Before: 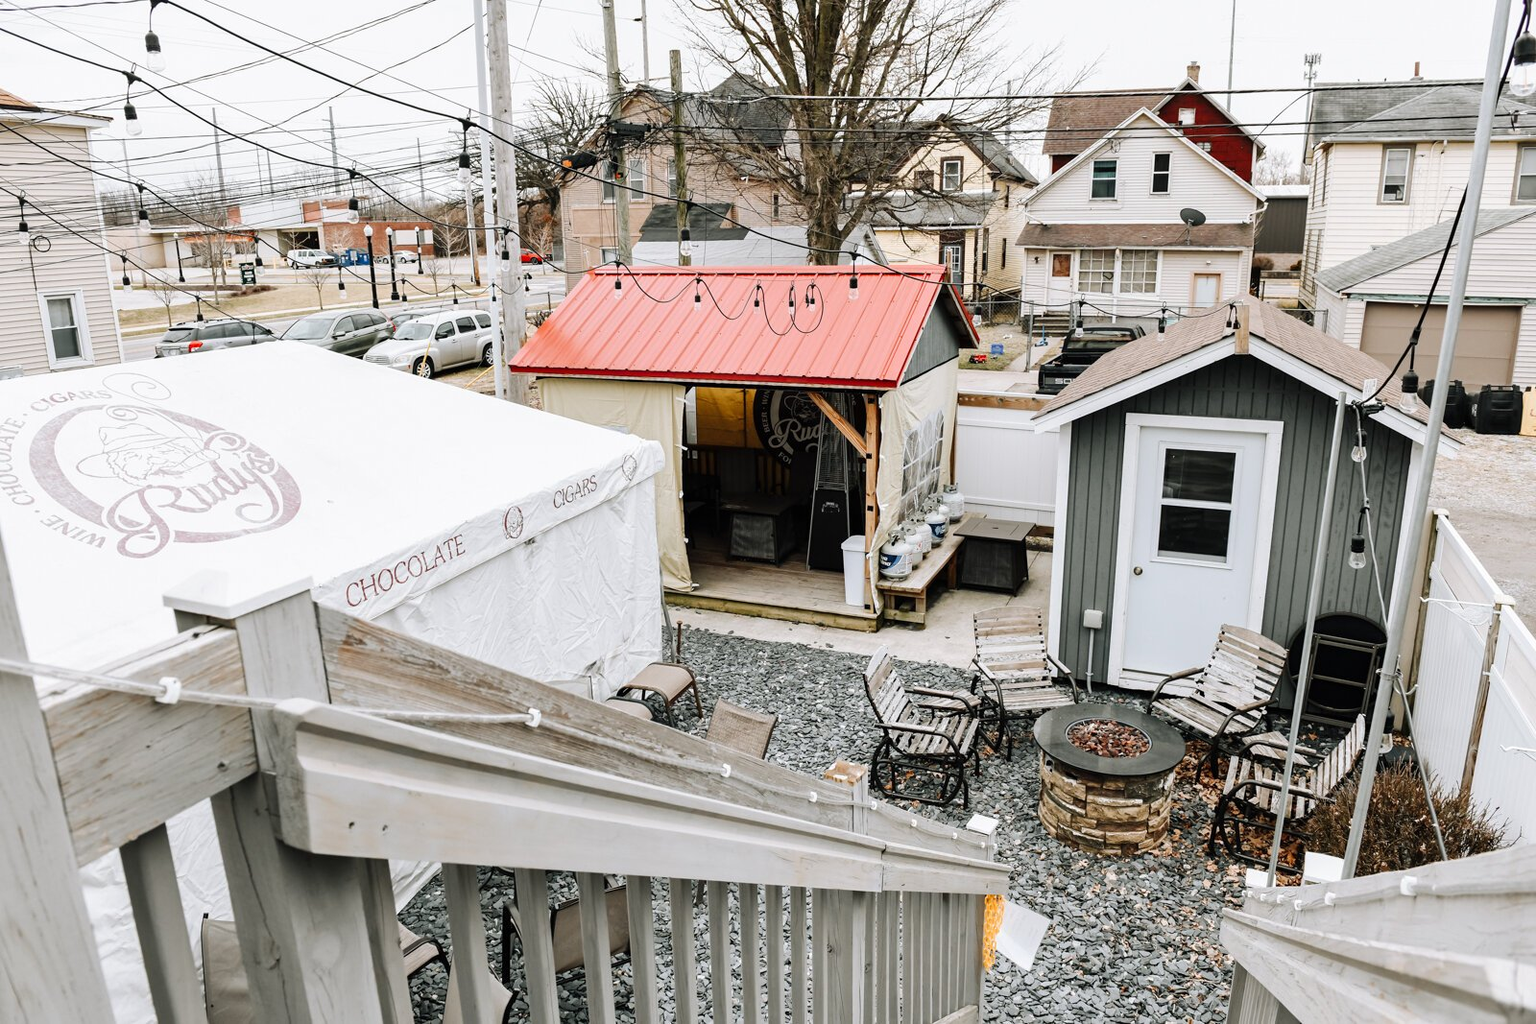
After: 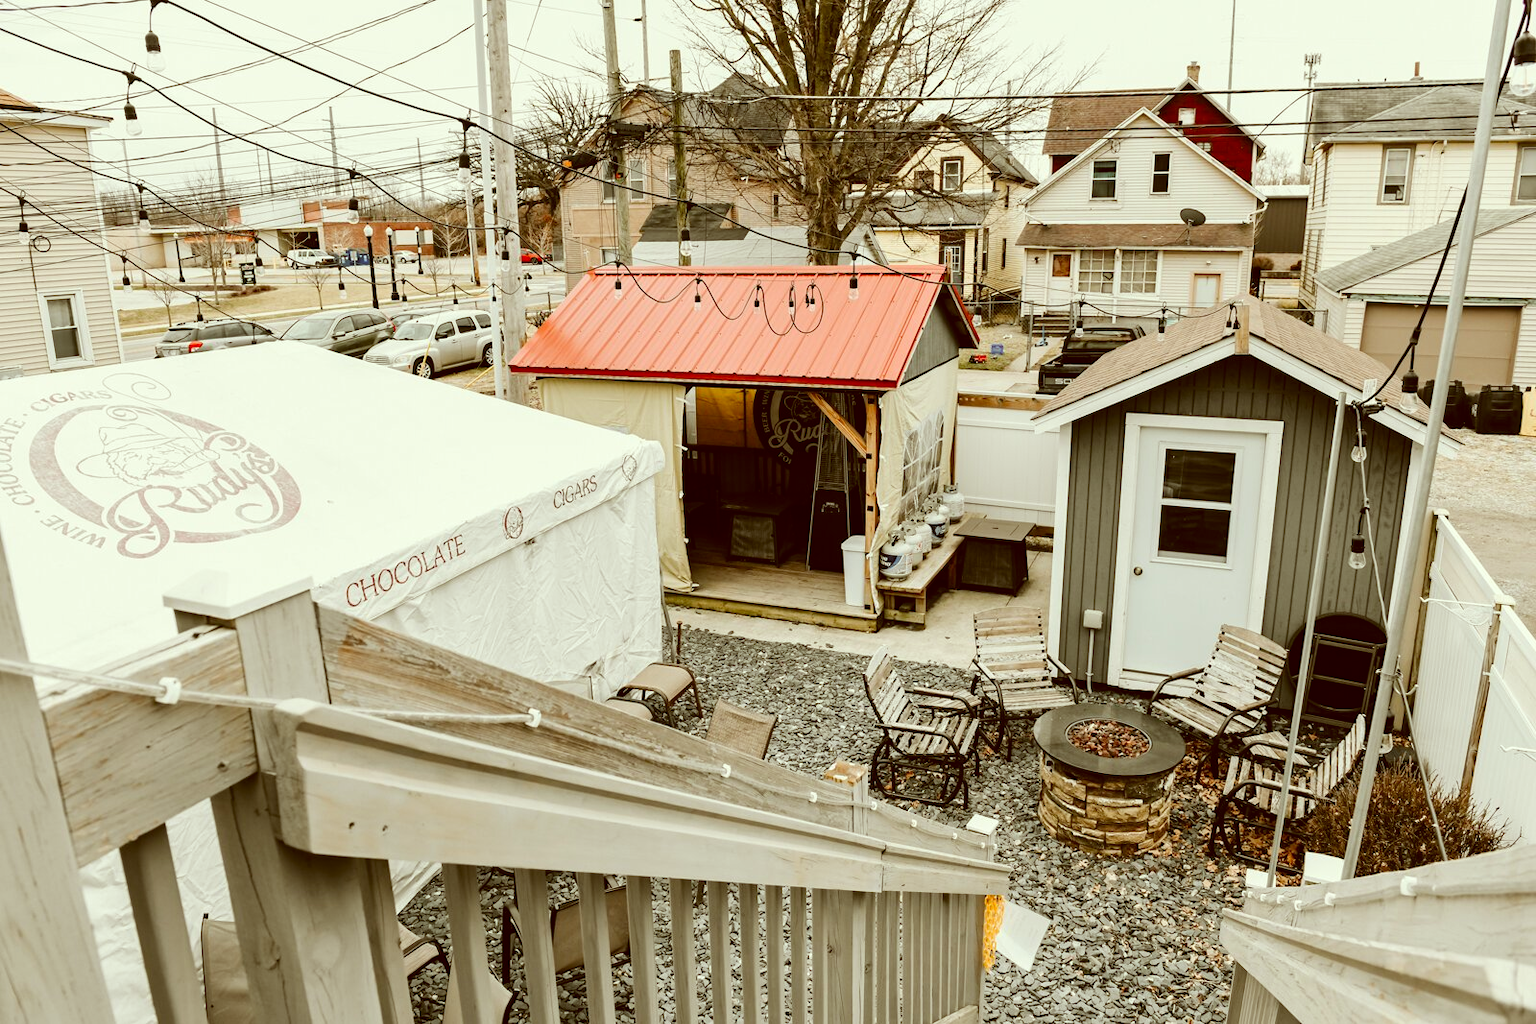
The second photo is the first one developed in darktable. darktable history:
color correction: highlights a* -6.13, highlights b* 9.61, shadows a* 10.21, shadows b* 23.15
